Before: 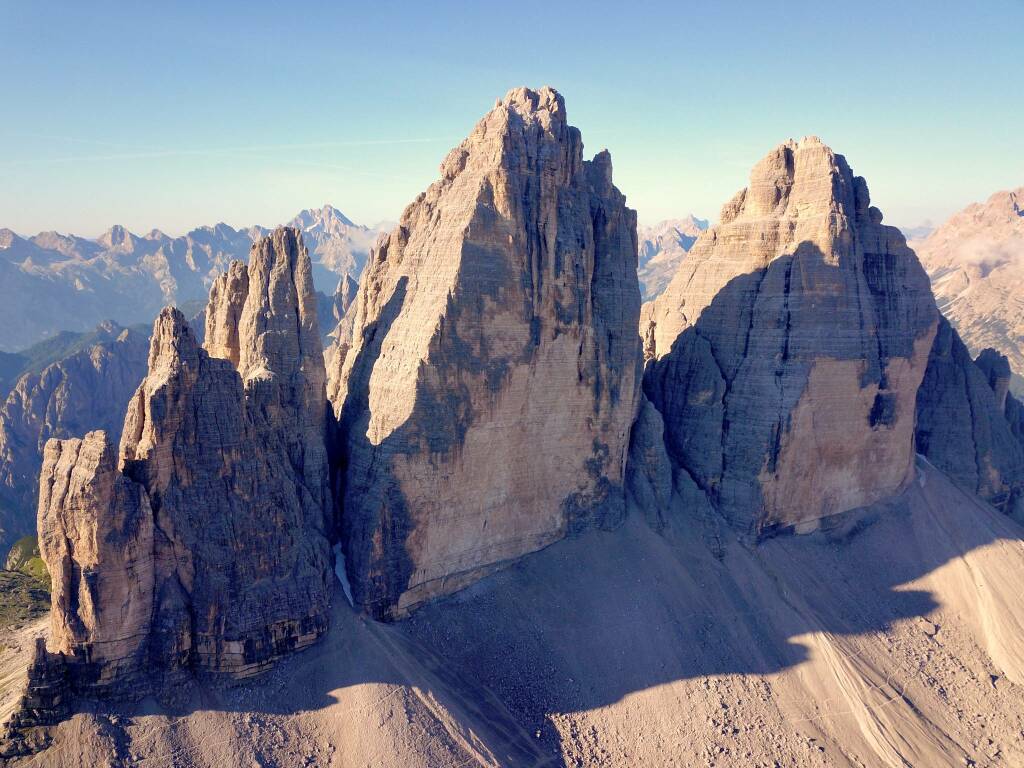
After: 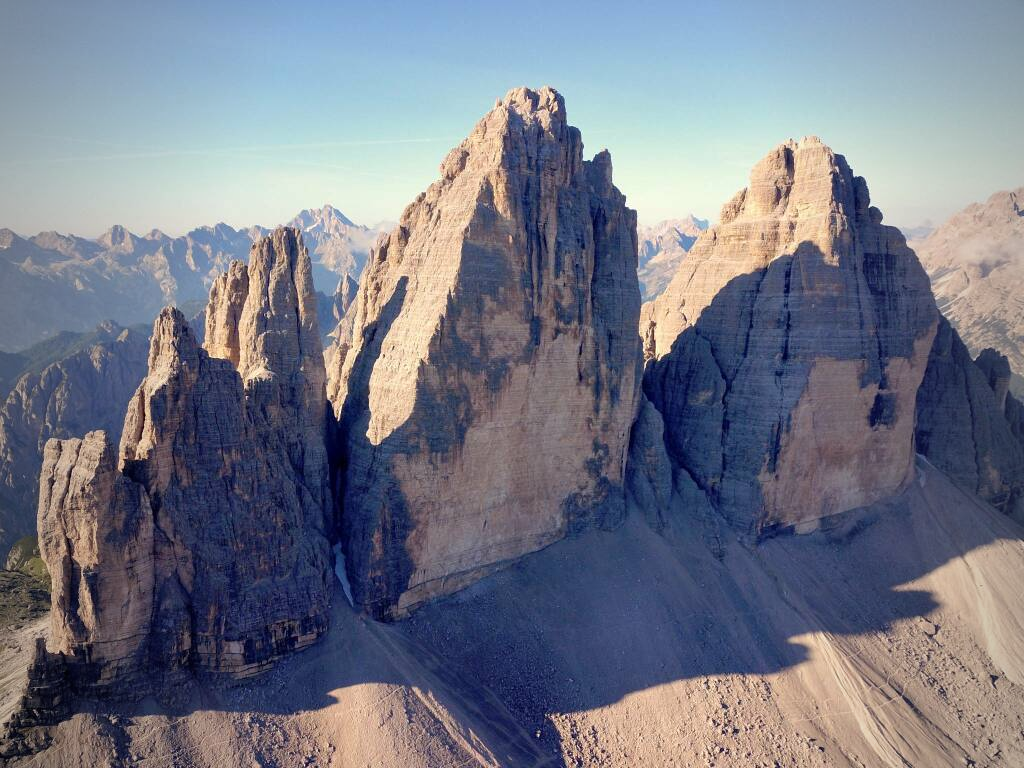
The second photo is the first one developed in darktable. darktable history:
tone equalizer: edges refinement/feathering 500, mask exposure compensation -1.57 EV, preserve details guided filter
vignetting: fall-off start 96.54%, fall-off radius 101.16%, width/height ratio 0.609, unbound false
